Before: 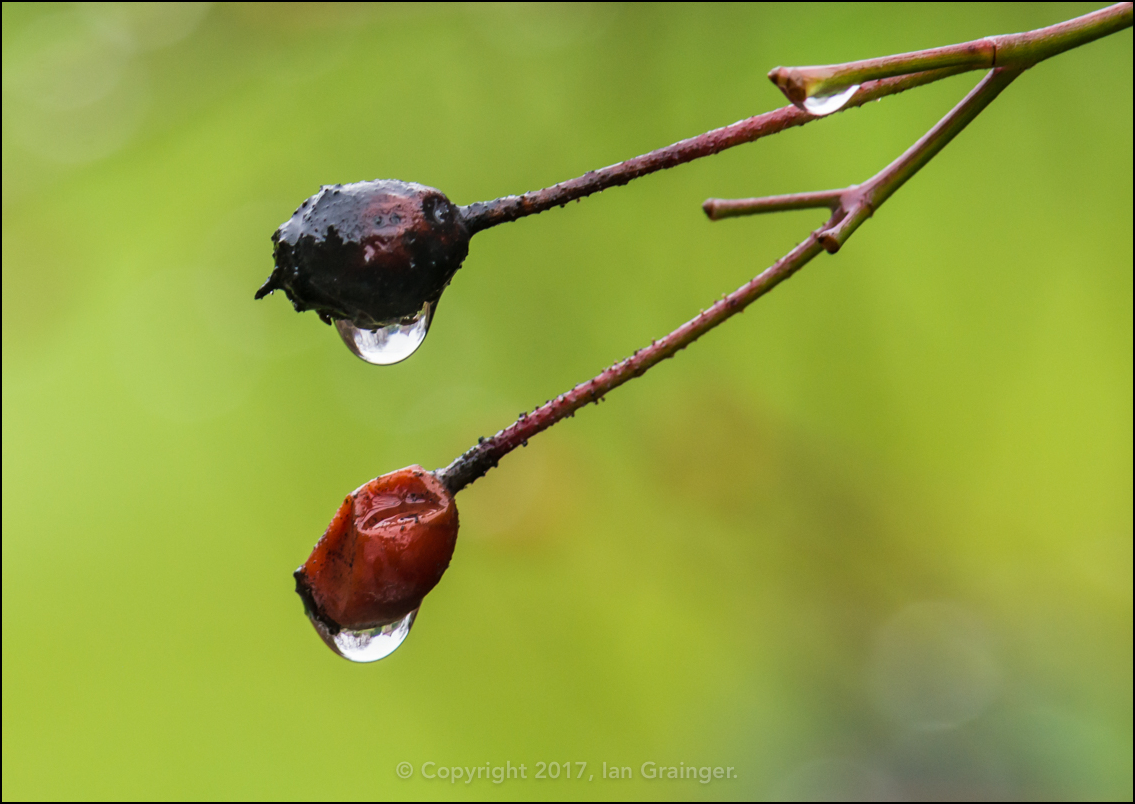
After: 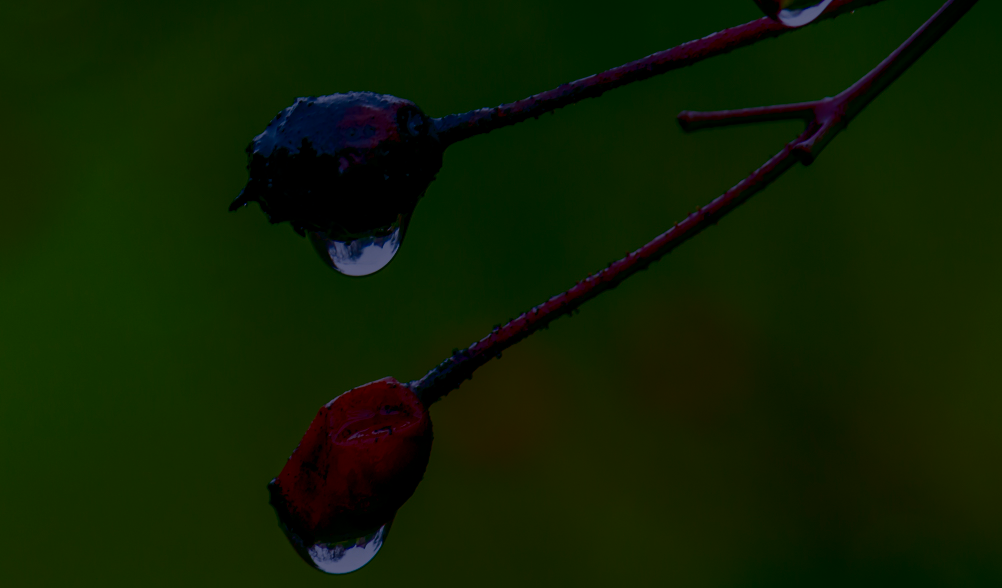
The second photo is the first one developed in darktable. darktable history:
crop and rotate: left 2.353%, top 11.057%, right 9.305%, bottom 15.77%
exposure: exposure -0.206 EV, compensate exposure bias true, compensate highlight preservation false
contrast brightness saturation: contrast 0.087, brightness -0.579, saturation 0.169
color calibration: illuminant as shot in camera, x 0.377, y 0.393, temperature 4180.57 K
color balance rgb: shadows lift › luminance -19.809%, highlights gain › chroma 3.056%, highlights gain › hue 60.2°, global offset › luminance -0.347%, global offset › chroma 0.113%, global offset › hue 166.22°, perceptual saturation grading › global saturation 30.192%, global vibrance 20%
tone equalizer: -8 EV -1.97 EV, -7 EV -2 EV, -6 EV -1.97 EV, -5 EV -1.99 EV, -4 EV -1.99 EV, -3 EV -1.98 EV, -2 EV -1.98 EV, -1 EV -1.63 EV, +0 EV -1.98 EV, edges refinement/feathering 500, mask exposure compensation -1.57 EV, preserve details no
